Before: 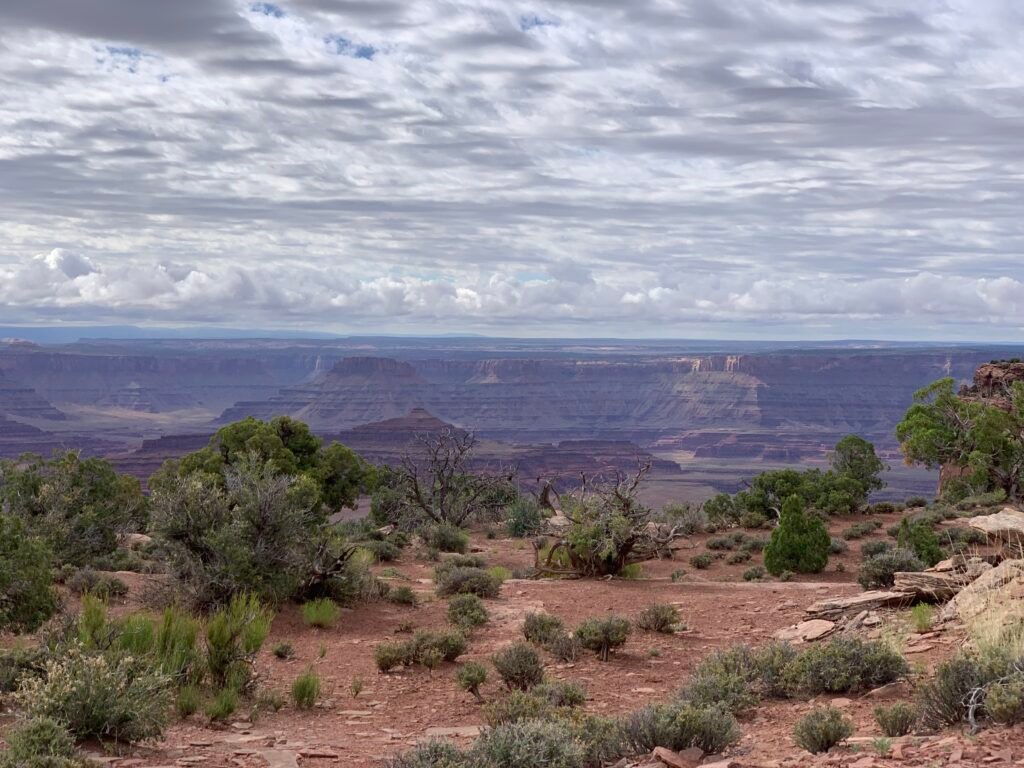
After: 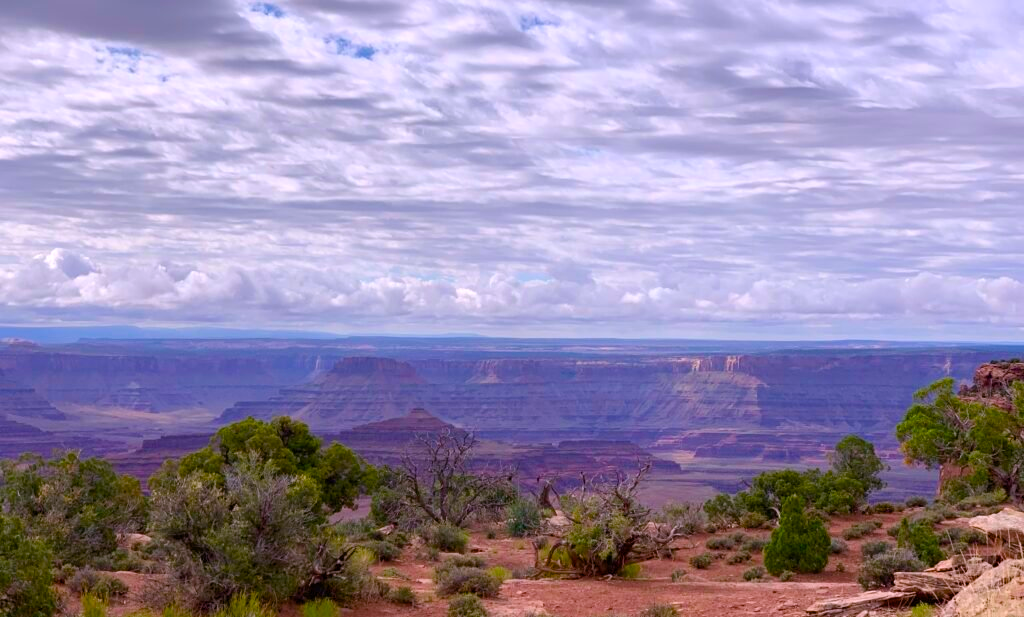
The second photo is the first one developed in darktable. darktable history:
crop: bottom 19.644%
color balance rgb: perceptual saturation grading › global saturation 20%, perceptual saturation grading › highlights -25%, perceptual saturation grading › shadows 25%, global vibrance 50%
white balance: red 1.05, blue 1.072
